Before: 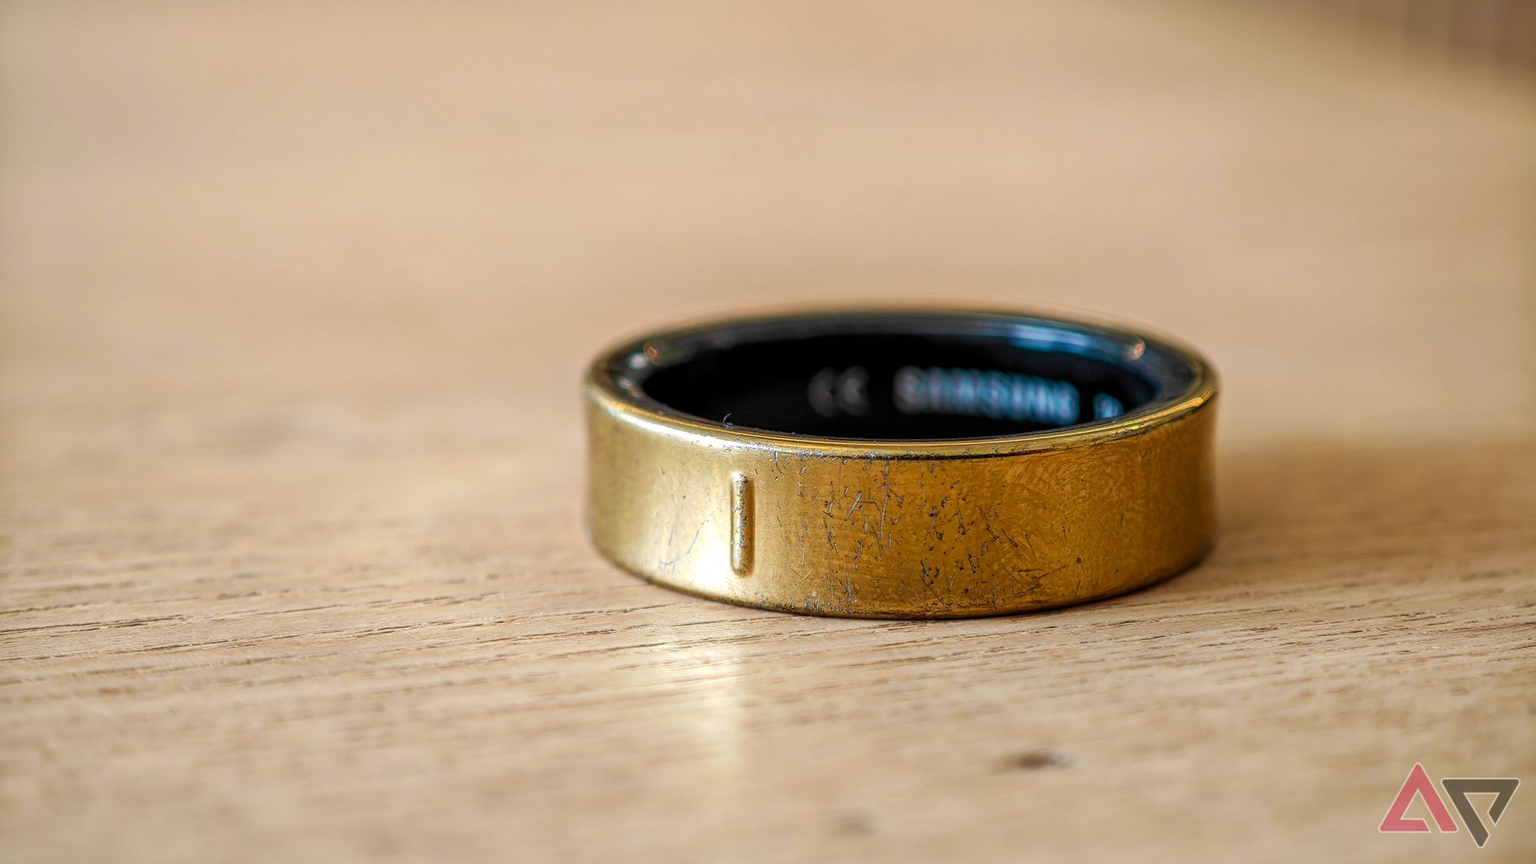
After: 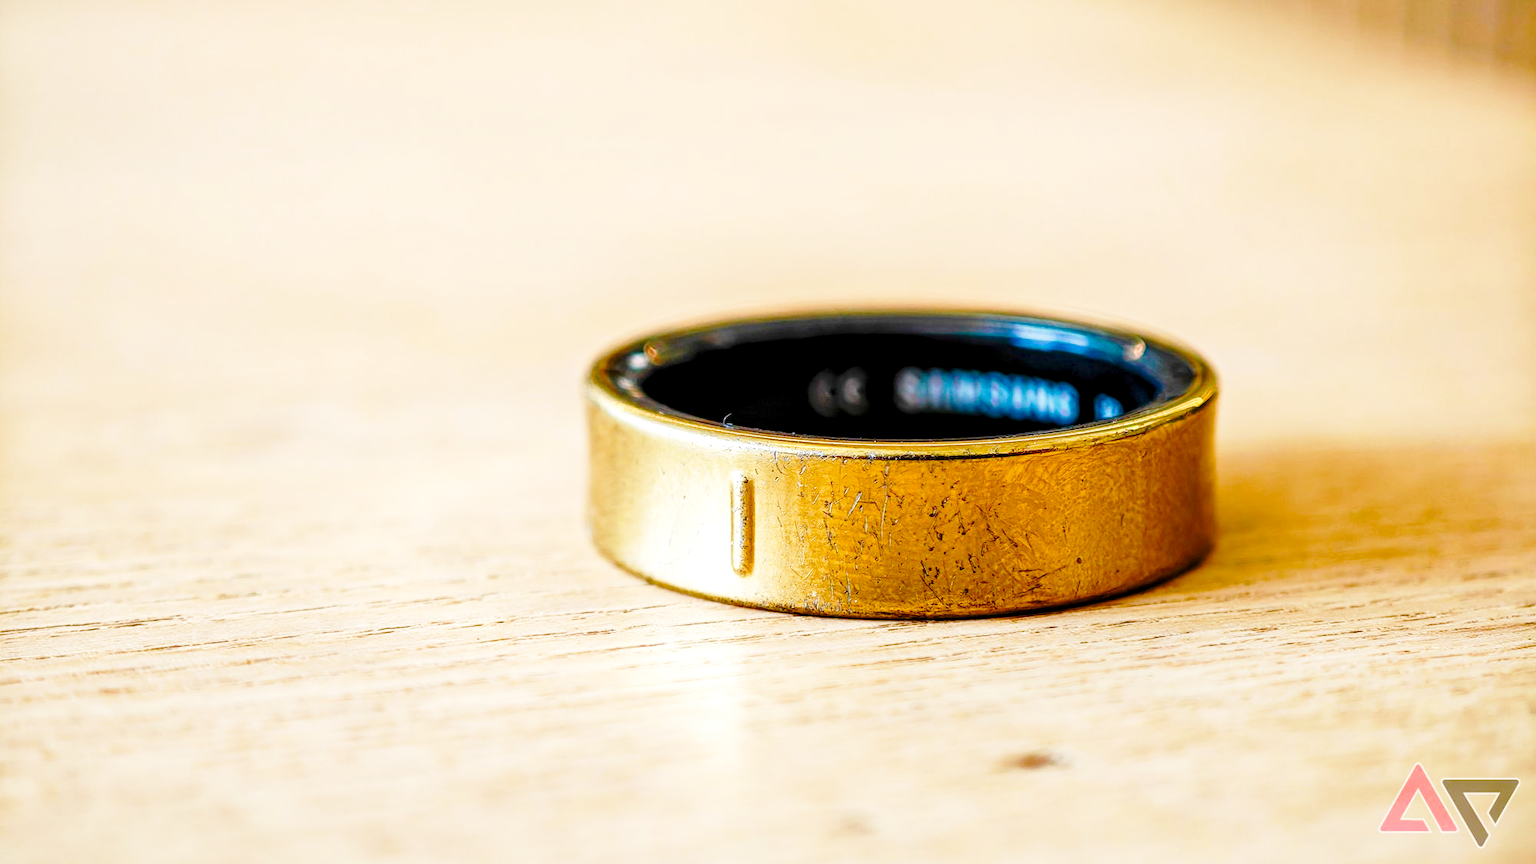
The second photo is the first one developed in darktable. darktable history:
base curve: curves: ch0 [(0, 0) (0.028, 0.03) (0.121, 0.232) (0.46, 0.748) (0.859, 0.968) (1, 1)], preserve colors none
exposure: black level correction 0.003, exposure 0.383 EV, compensate highlight preservation false
color balance rgb: perceptual saturation grading › global saturation 20%, perceptual saturation grading › highlights -25%, perceptual saturation grading › shadows 50%
